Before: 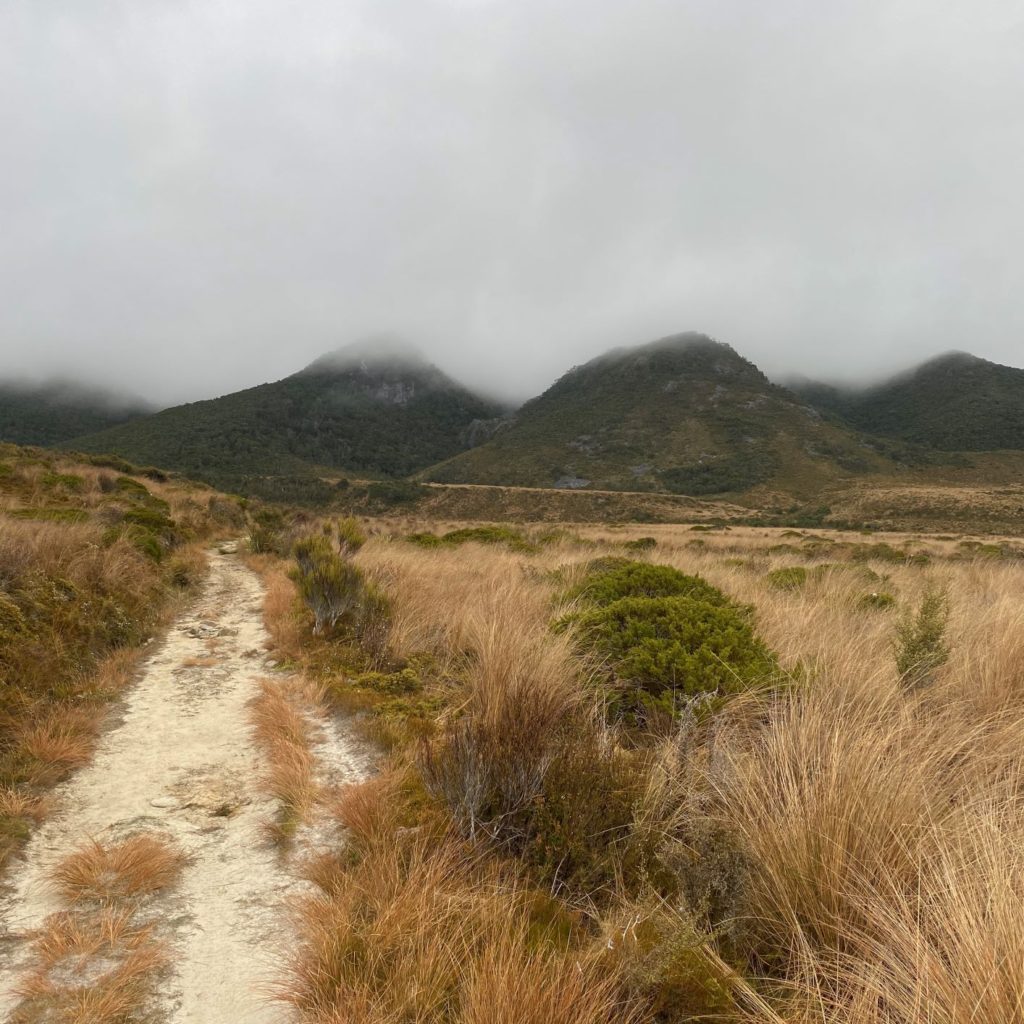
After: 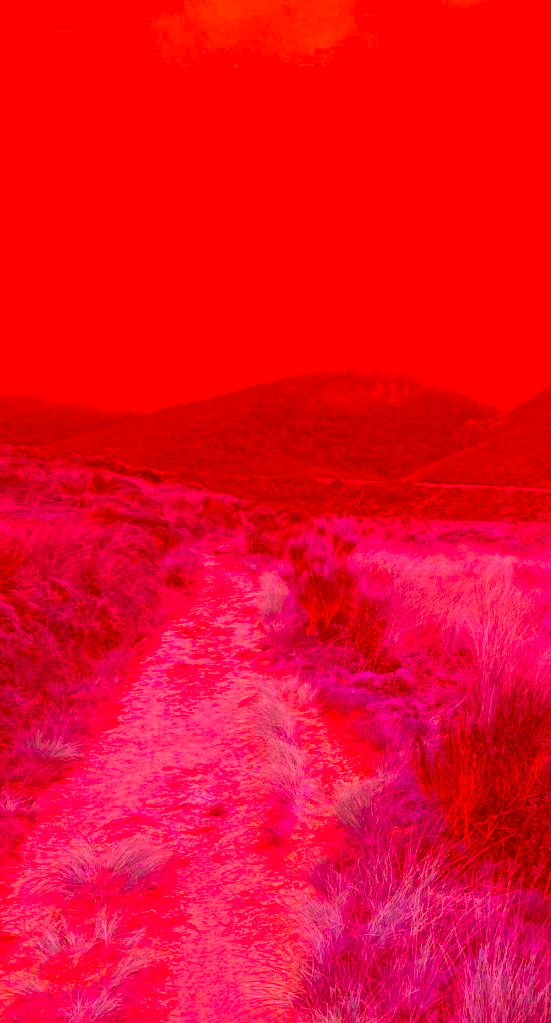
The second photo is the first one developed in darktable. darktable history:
crop: left 0.587%, right 45.588%, bottom 0.086%
shadows and highlights: shadows 32, highlights -32, soften with gaussian
color correction: highlights a* -39.68, highlights b* -40, shadows a* -40, shadows b* -40, saturation -3
